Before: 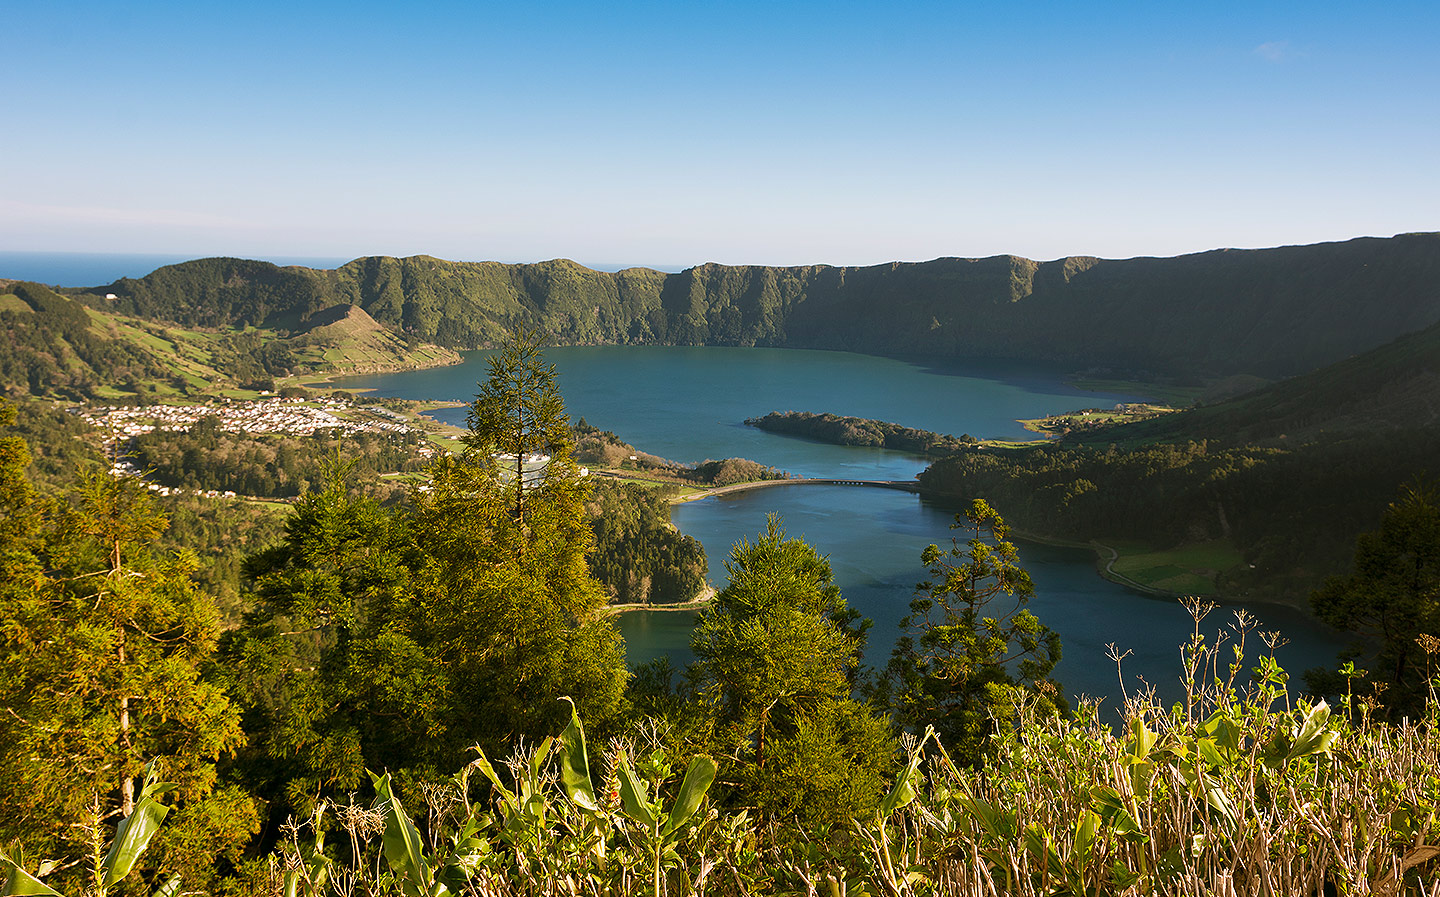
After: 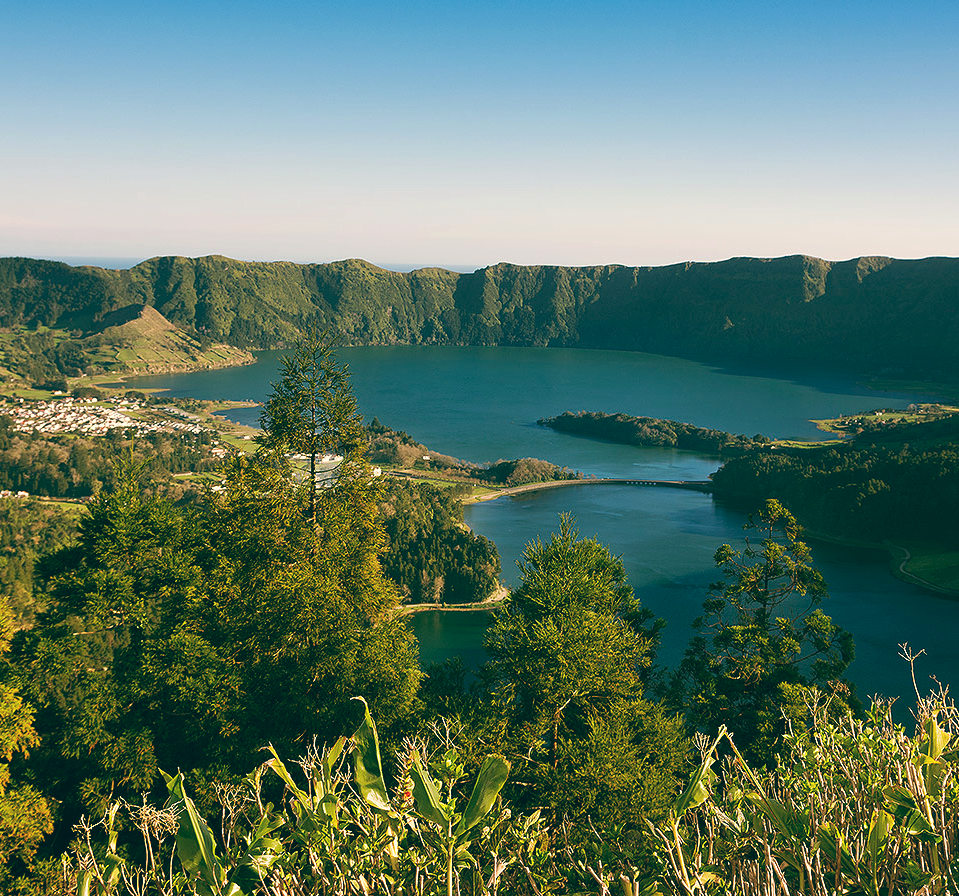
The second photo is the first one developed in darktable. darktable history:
color balance: lift [1.005, 0.99, 1.007, 1.01], gamma [1, 0.979, 1.011, 1.021], gain [0.923, 1.098, 1.025, 0.902], input saturation 90.45%, contrast 7.73%, output saturation 105.91%
crop and rotate: left 14.436%, right 18.898%
